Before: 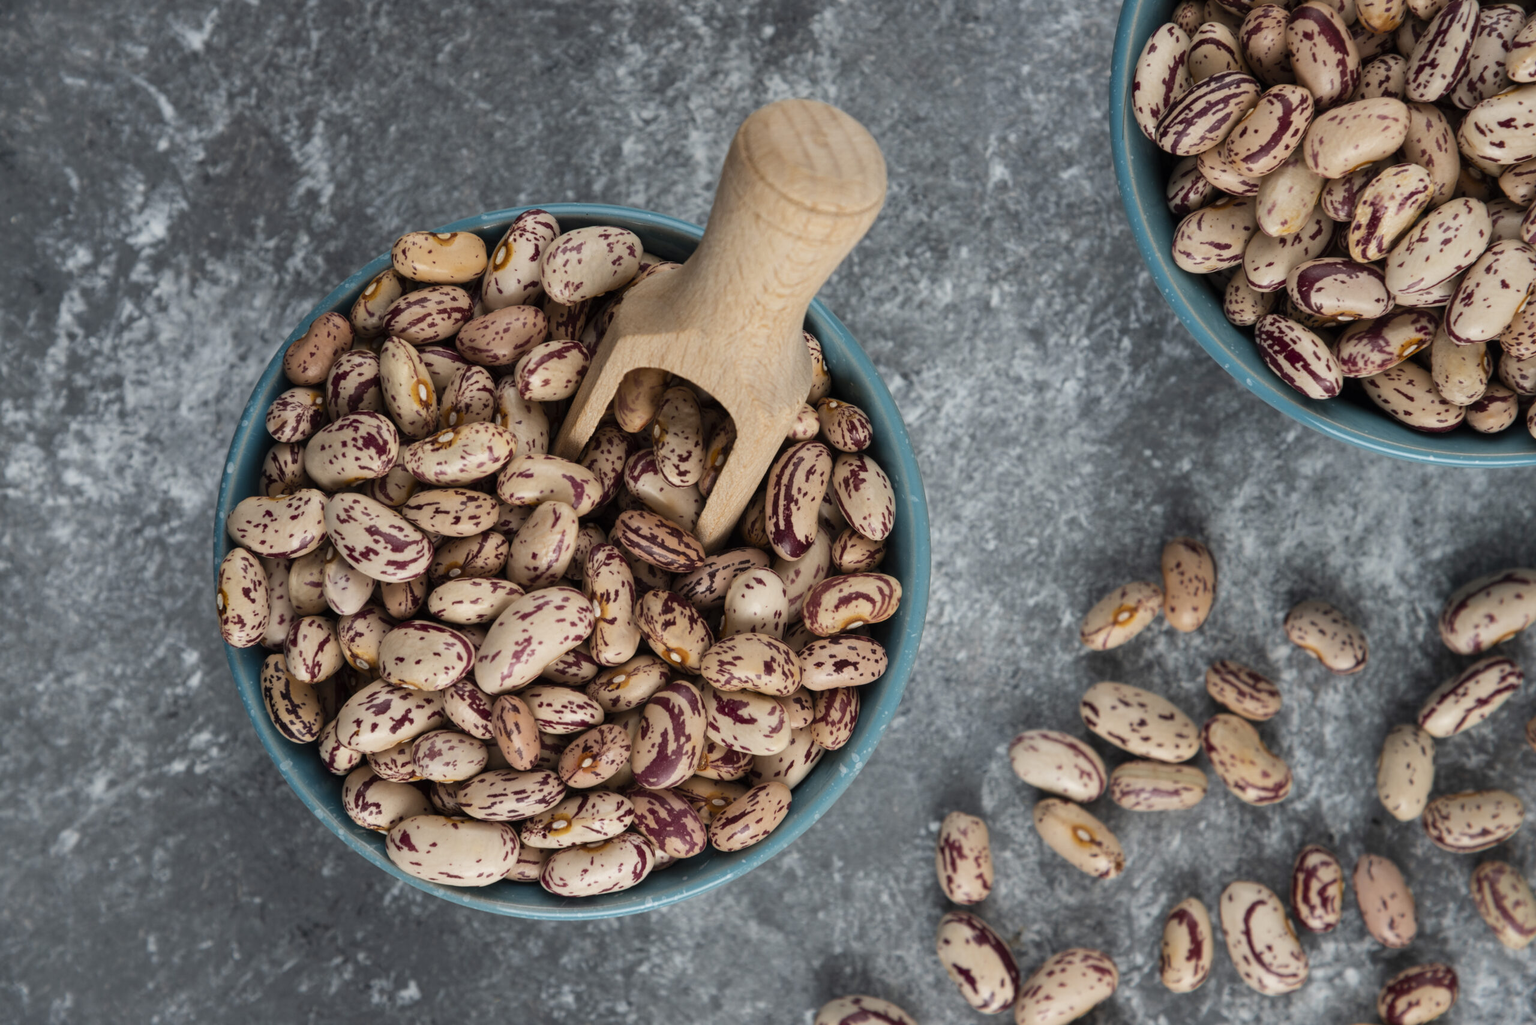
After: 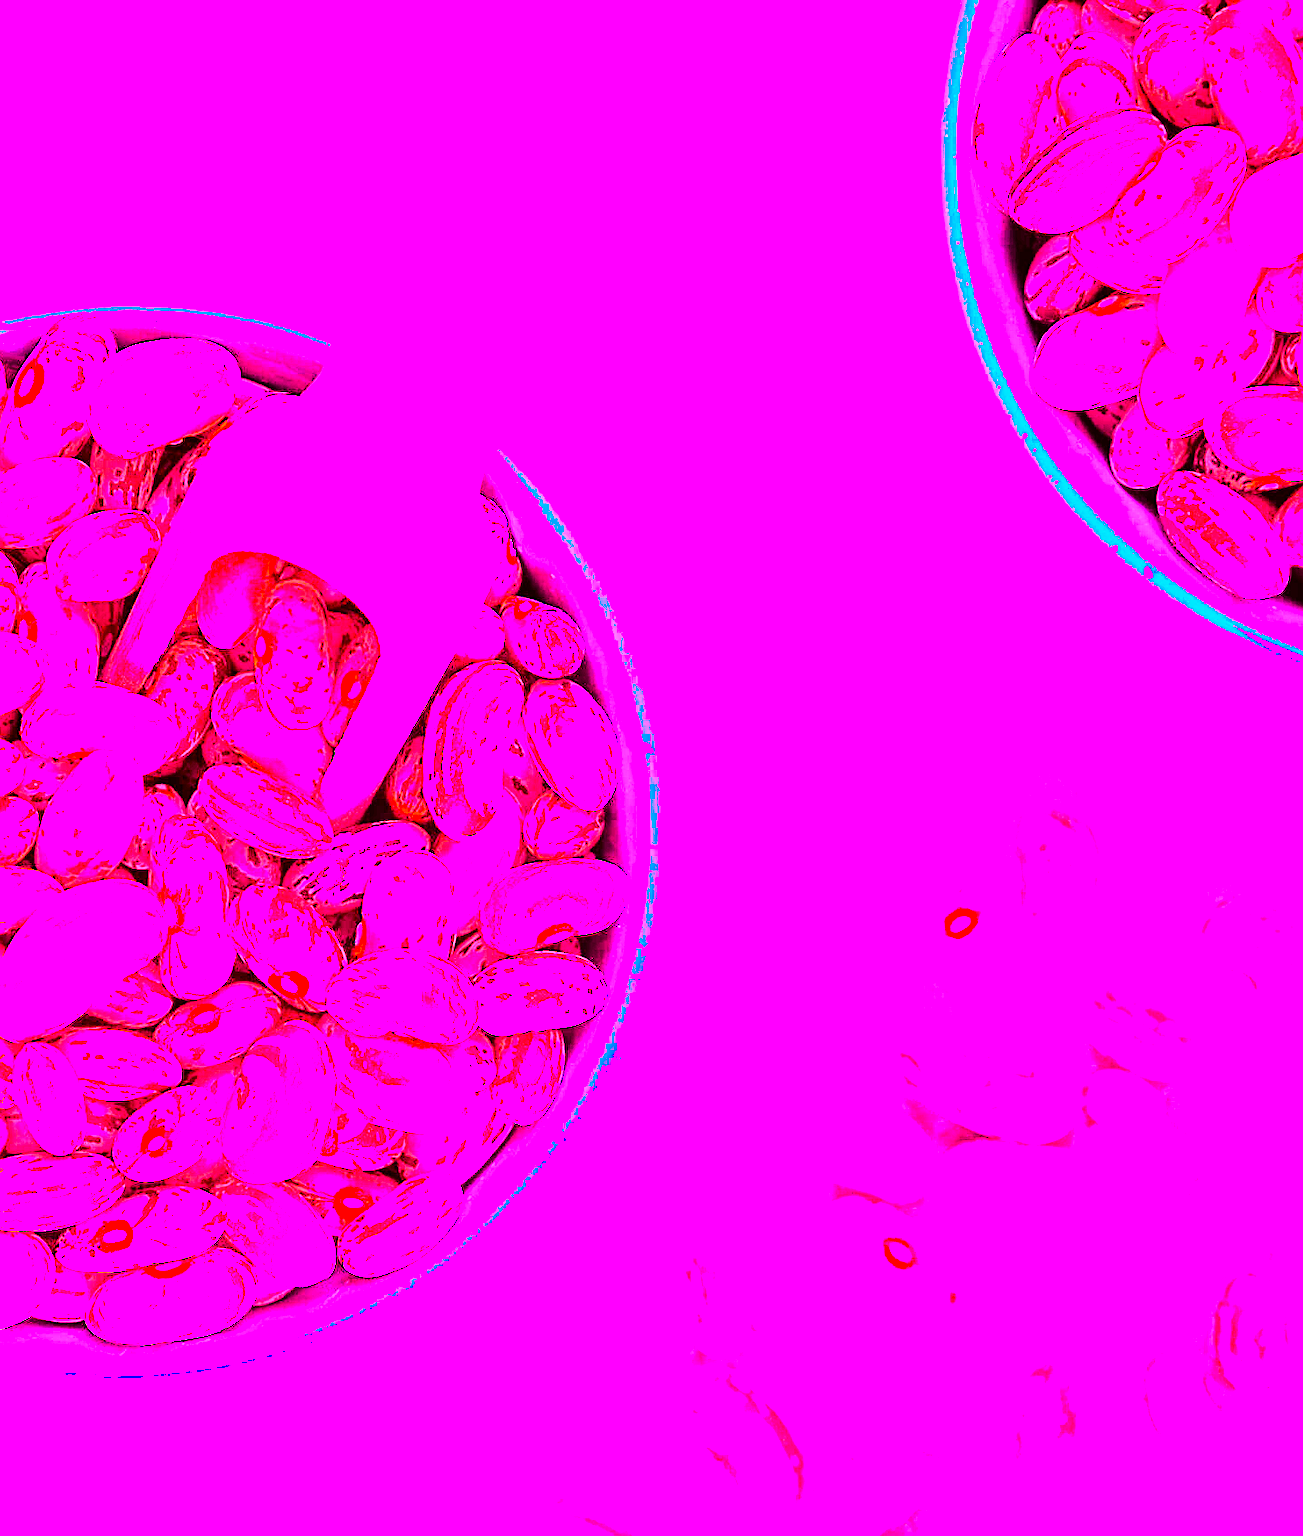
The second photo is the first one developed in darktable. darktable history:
white balance: red 8, blue 8
crop: left 31.458%, top 0%, right 11.876%
color balance: lift [1, 1.015, 0.987, 0.985], gamma [1, 0.959, 1.042, 0.958], gain [0.927, 0.938, 1.072, 0.928], contrast 1.5%
tone curve: curves: ch0 [(0, 0.032) (0.094, 0.08) (0.265, 0.208) (0.41, 0.417) (0.498, 0.496) (0.638, 0.673) (0.845, 0.828) (0.994, 0.964)]; ch1 [(0, 0) (0.161, 0.092) (0.37, 0.302) (0.417, 0.434) (0.492, 0.502) (0.576, 0.589) (0.644, 0.638) (0.725, 0.765) (1, 1)]; ch2 [(0, 0) (0.352, 0.403) (0.45, 0.469) (0.521, 0.515) (0.55, 0.528) (0.589, 0.576) (1, 1)], color space Lab, independent channels, preserve colors none
color correction: highlights a* -0.482, highlights b* 40, shadows a* 9.8, shadows b* -0.161
levels: levels [0.055, 0.477, 0.9]
sharpen: on, module defaults
